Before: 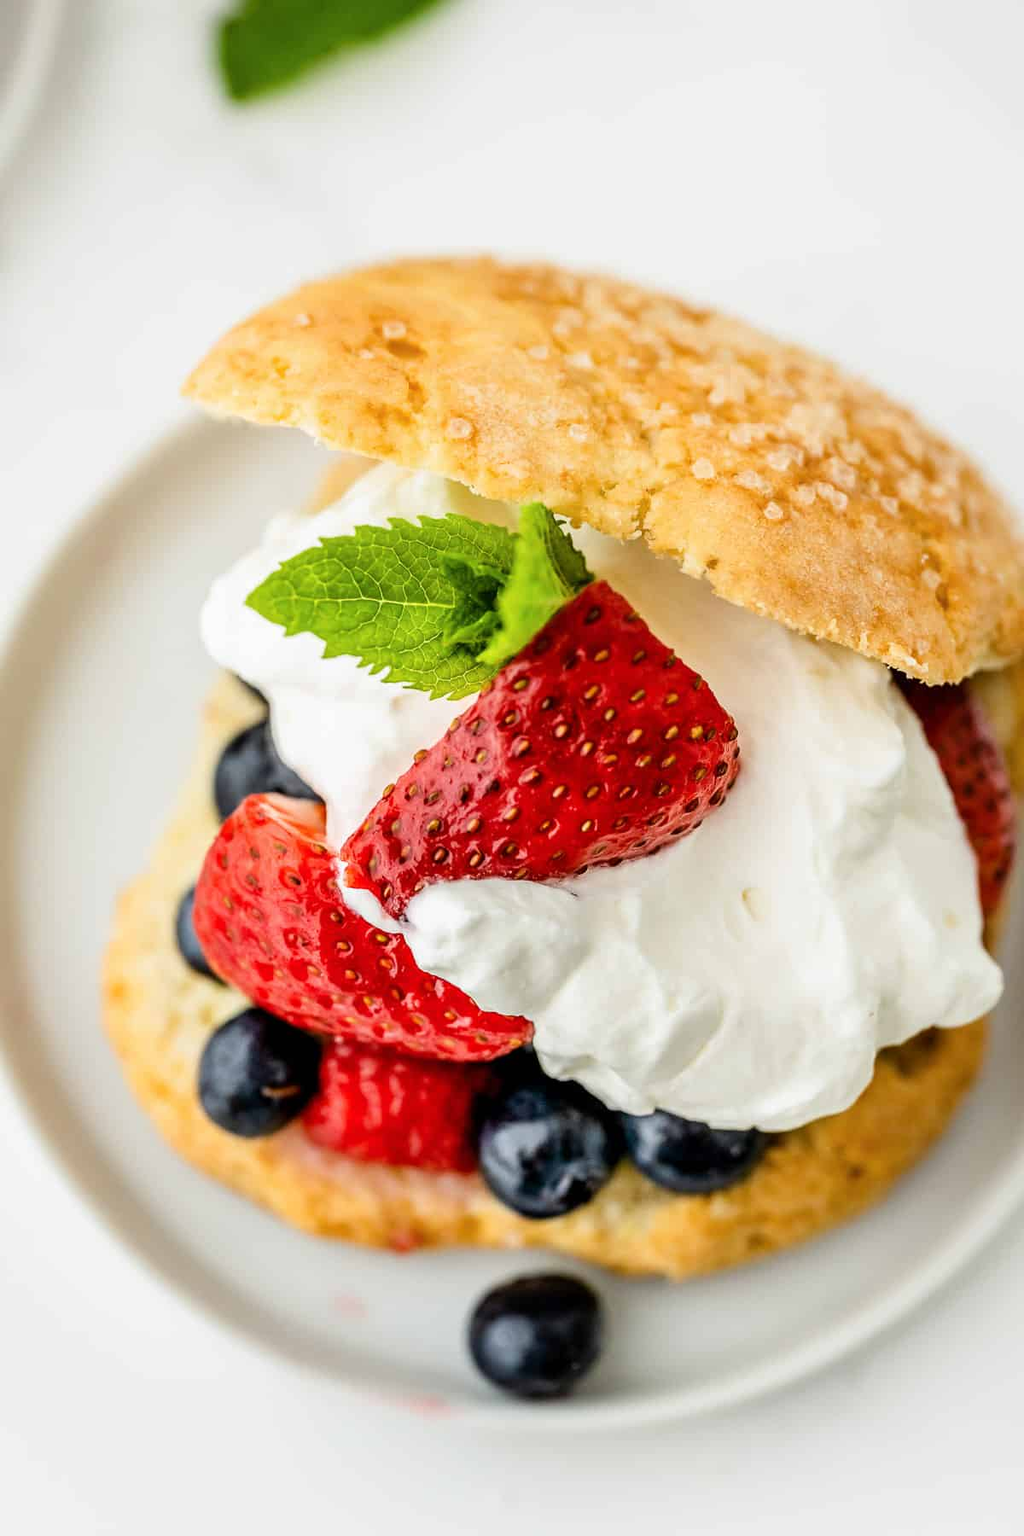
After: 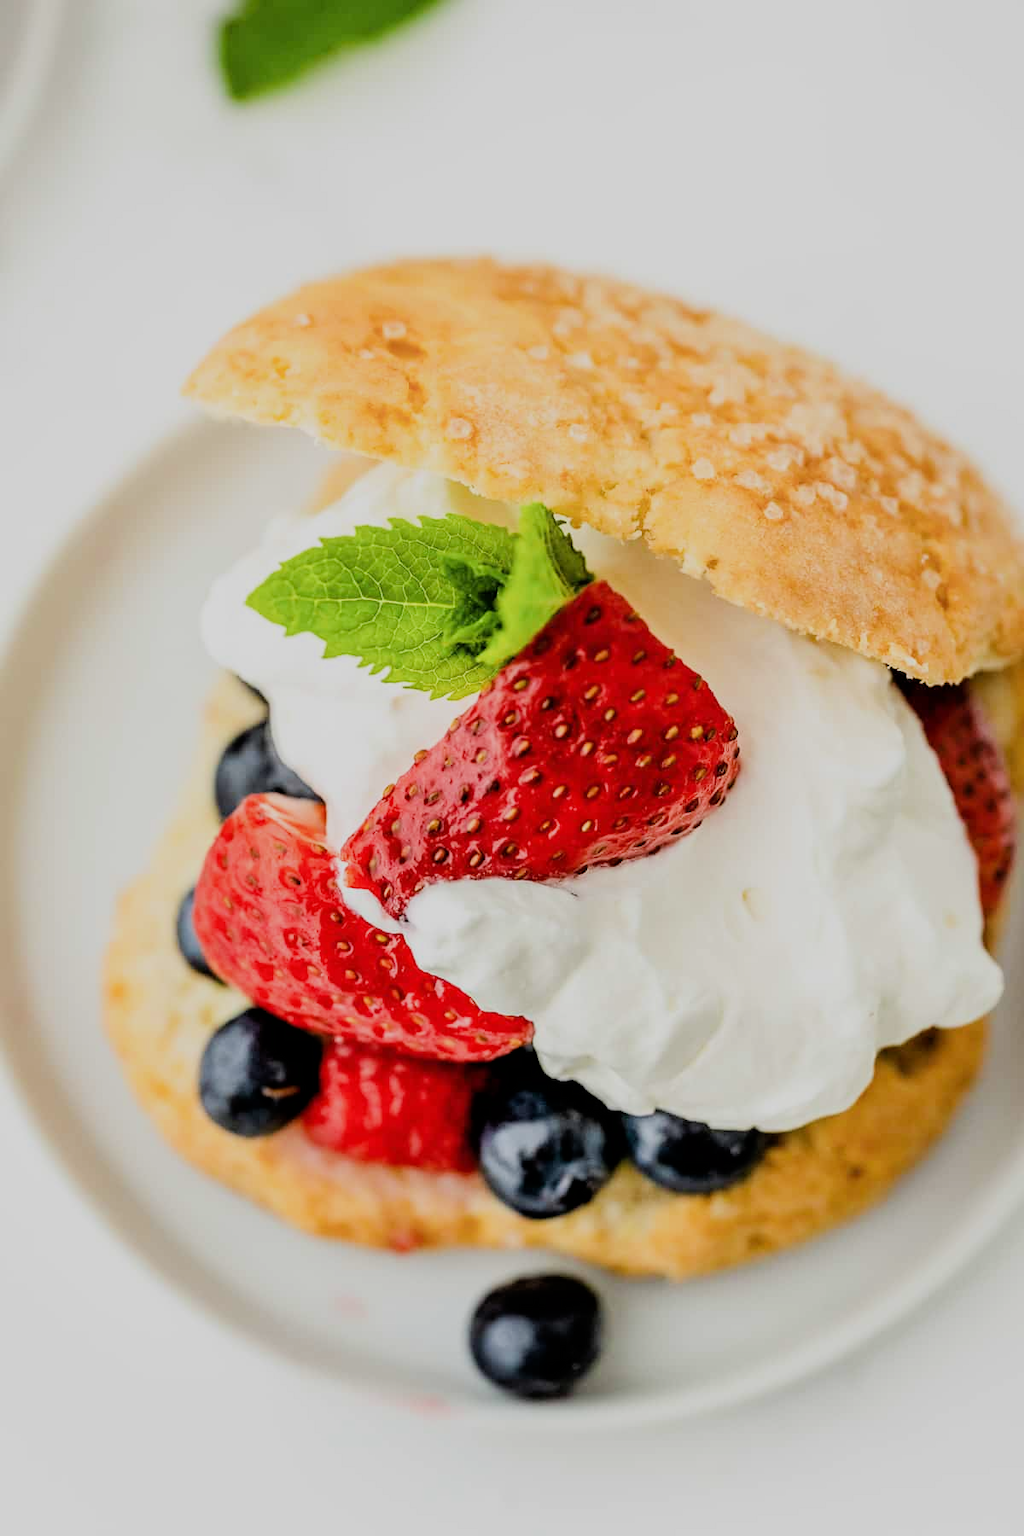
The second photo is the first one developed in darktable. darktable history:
filmic rgb: black relative exposure -7.4 EV, white relative exposure 5.08 EV, hardness 3.21
exposure: exposure 0.203 EV, compensate highlight preservation false
